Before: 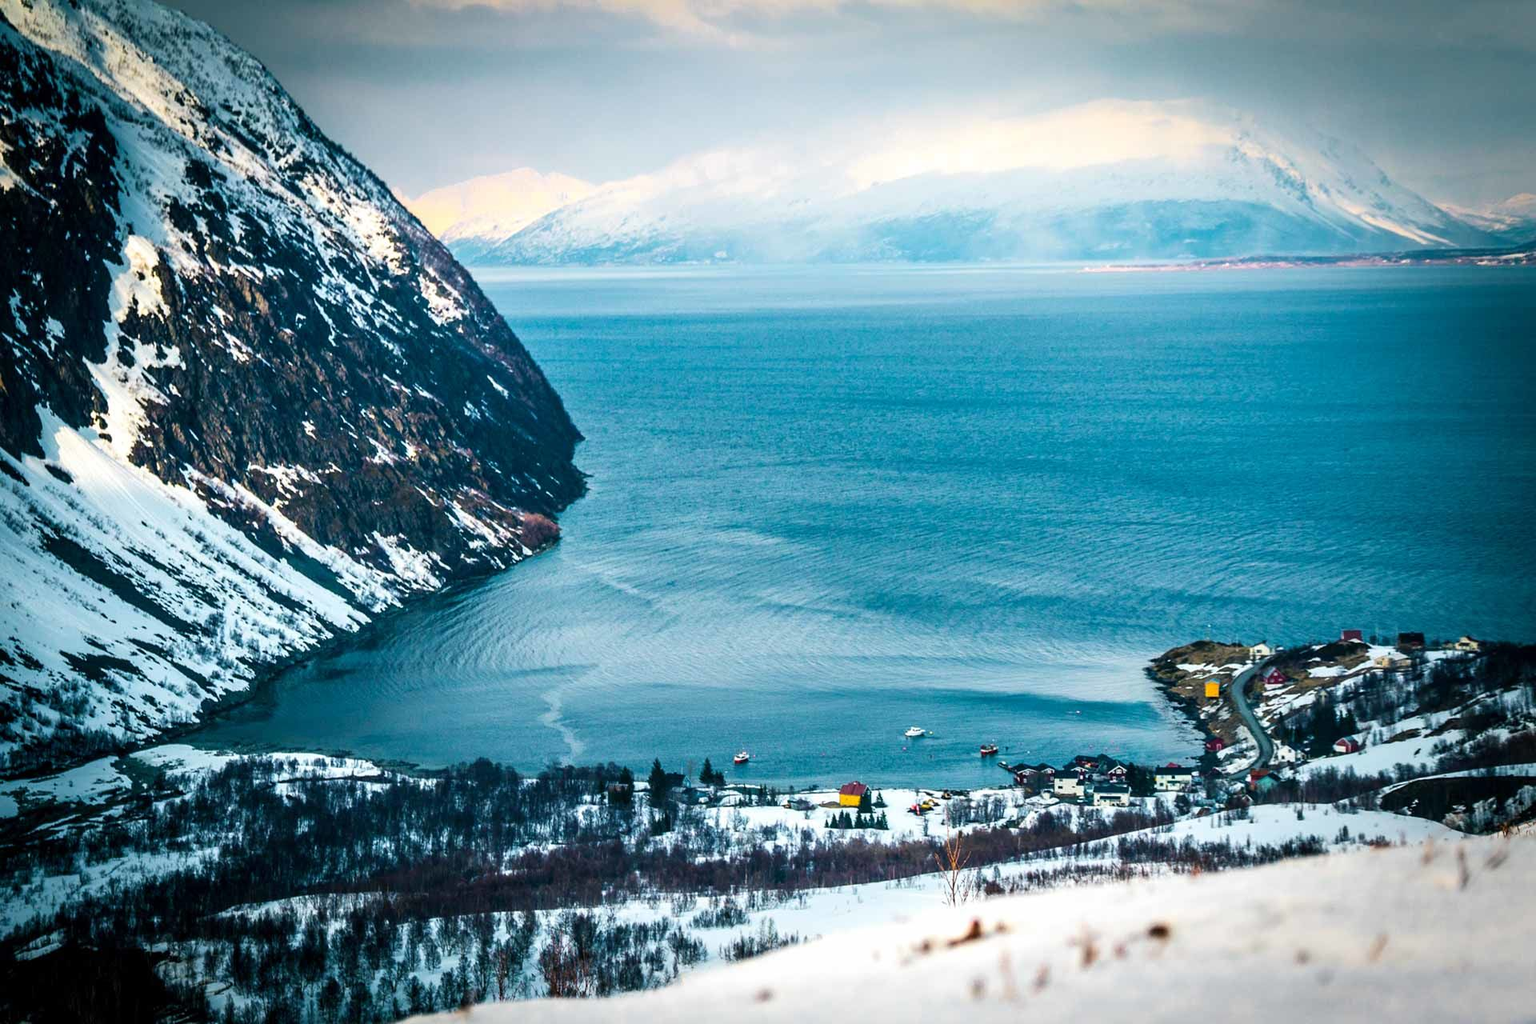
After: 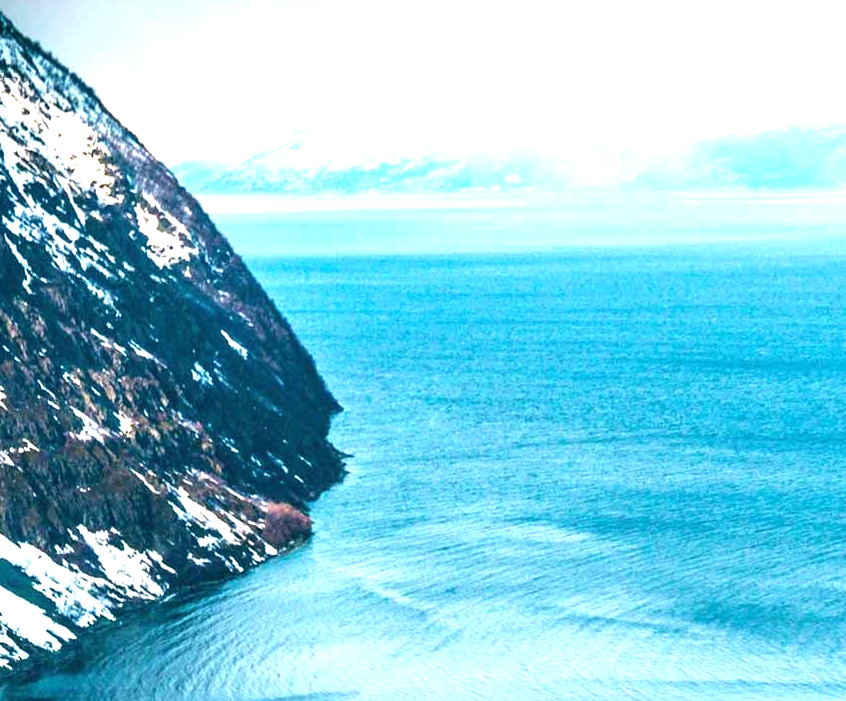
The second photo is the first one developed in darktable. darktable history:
crop: left 20.248%, top 10.86%, right 35.675%, bottom 34.321%
exposure: black level correction 0, exposure 1 EV, compensate highlight preservation false
